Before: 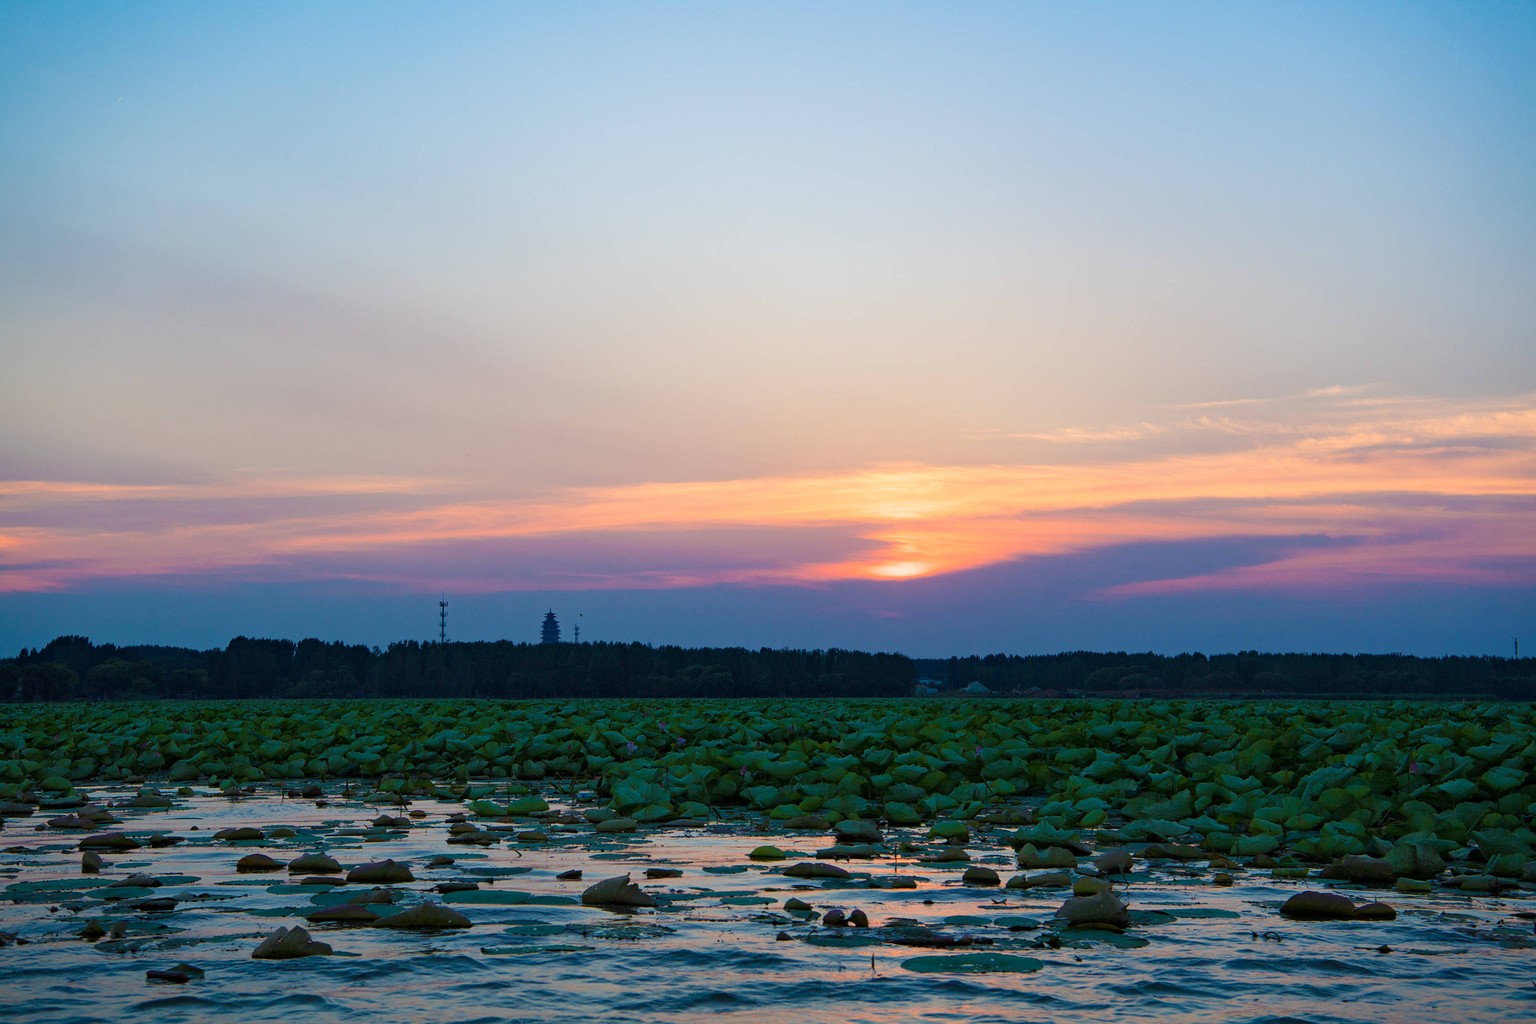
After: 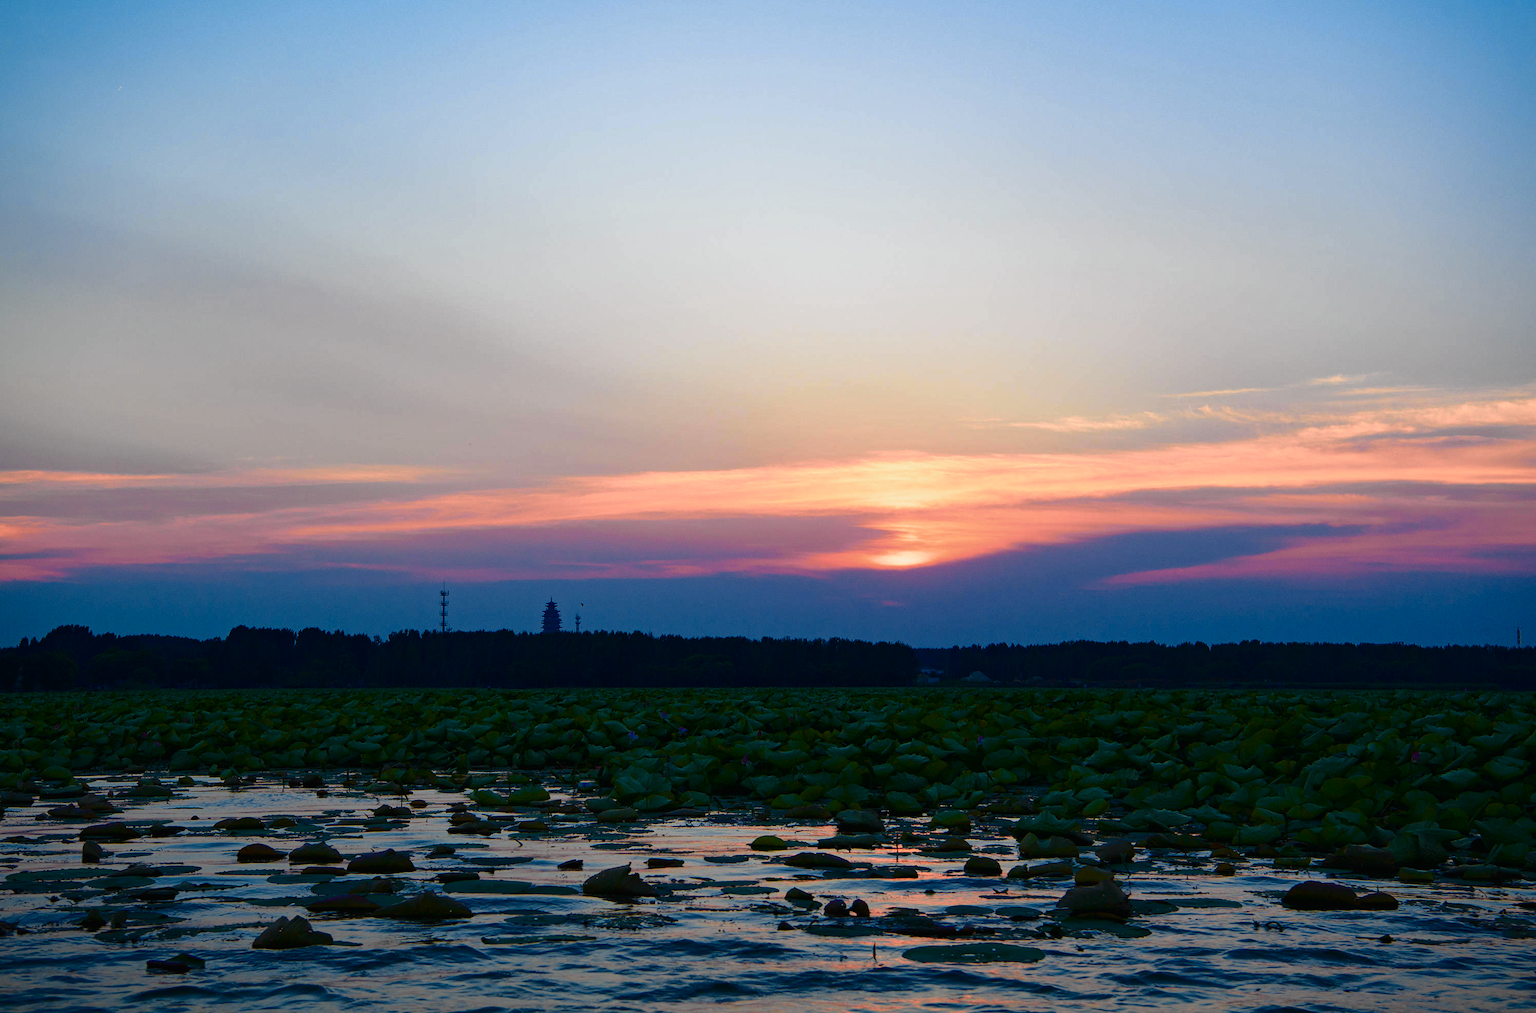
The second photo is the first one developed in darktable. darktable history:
crop: top 1.193%, right 0.113%
tone curve: curves: ch0 [(0, 0.009) (0.105, 0.08) (0.195, 0.18) (0.283, 0.316) (0.384, 0.434) (0.485, 0.531) (0.638, 0.69) (0.81, 0.872) (1, 0.977)]; ch1 [(0, 0) (0.161, 0.092) (0.35, 0.33) (0.379, 0.401) (0.456, 0.469) (0.502, 0.5) (0.525, 0.514) (0.586, 0.604) (0.642, 0.645) (0.858, 0.817) (1, 0.942)]; ch2 [(0, 0) (0.371, 0.362) (0.437, 0.437) (0.48, 0.49) (0.53, 0.515) (0.56, 0.571) (0.622, 0.606) (0.881, 0.795) (1, 0.929)], color space Lab, independent channels, preserve colors none
contrast brightness saturation: brightness -0.212, saturation 0.076
